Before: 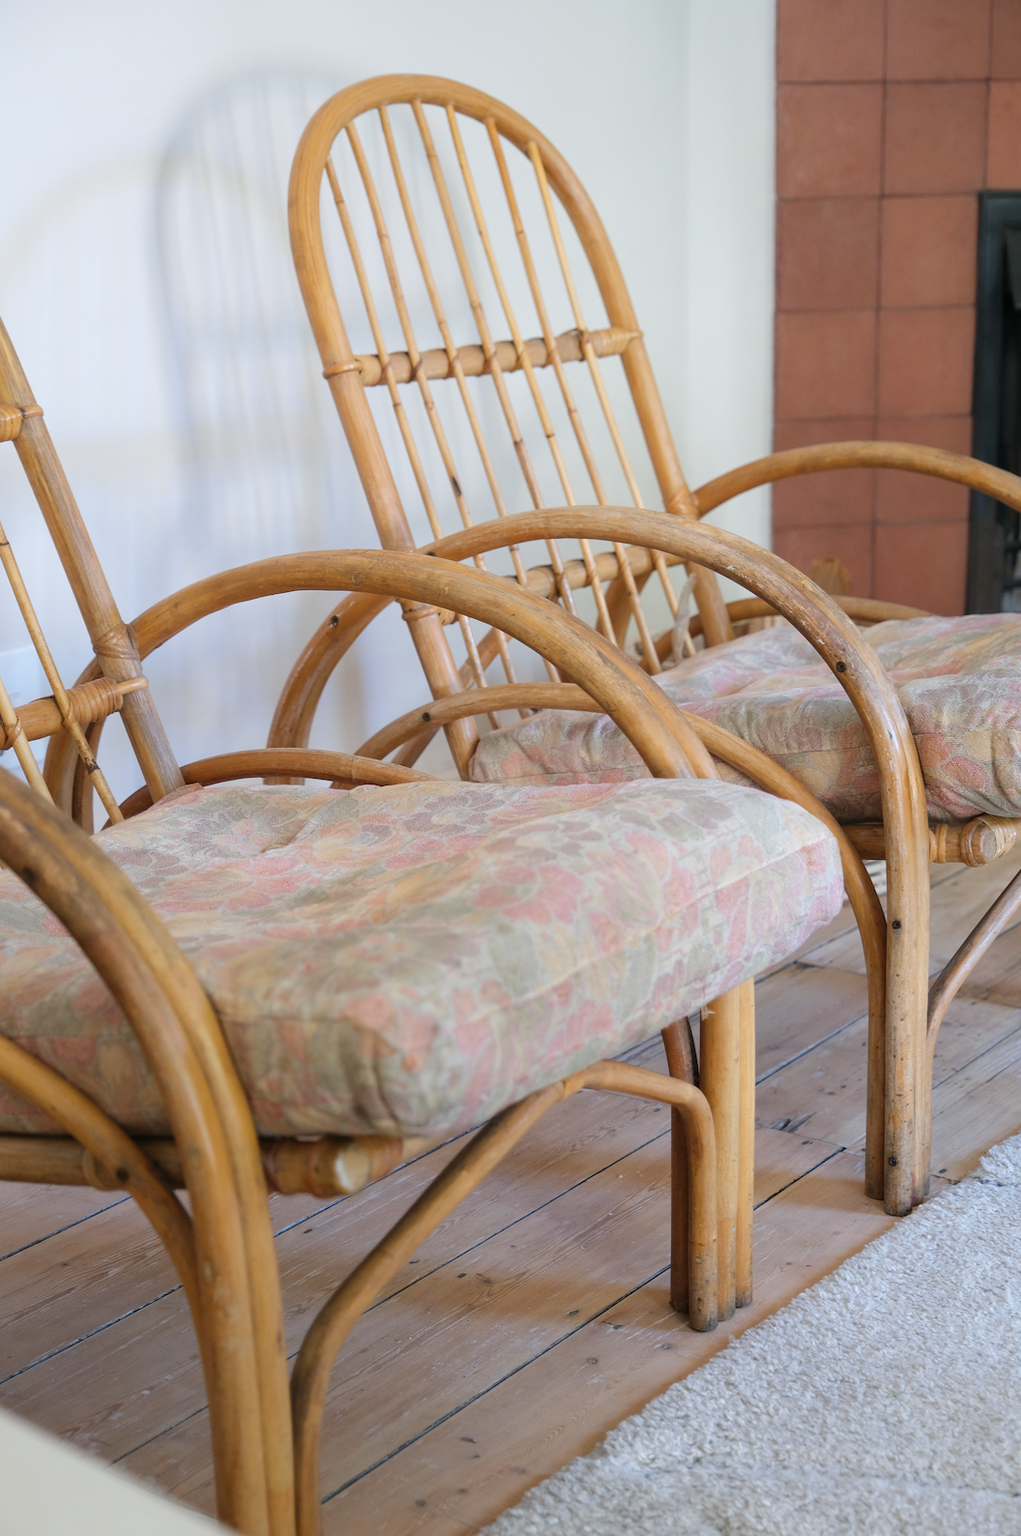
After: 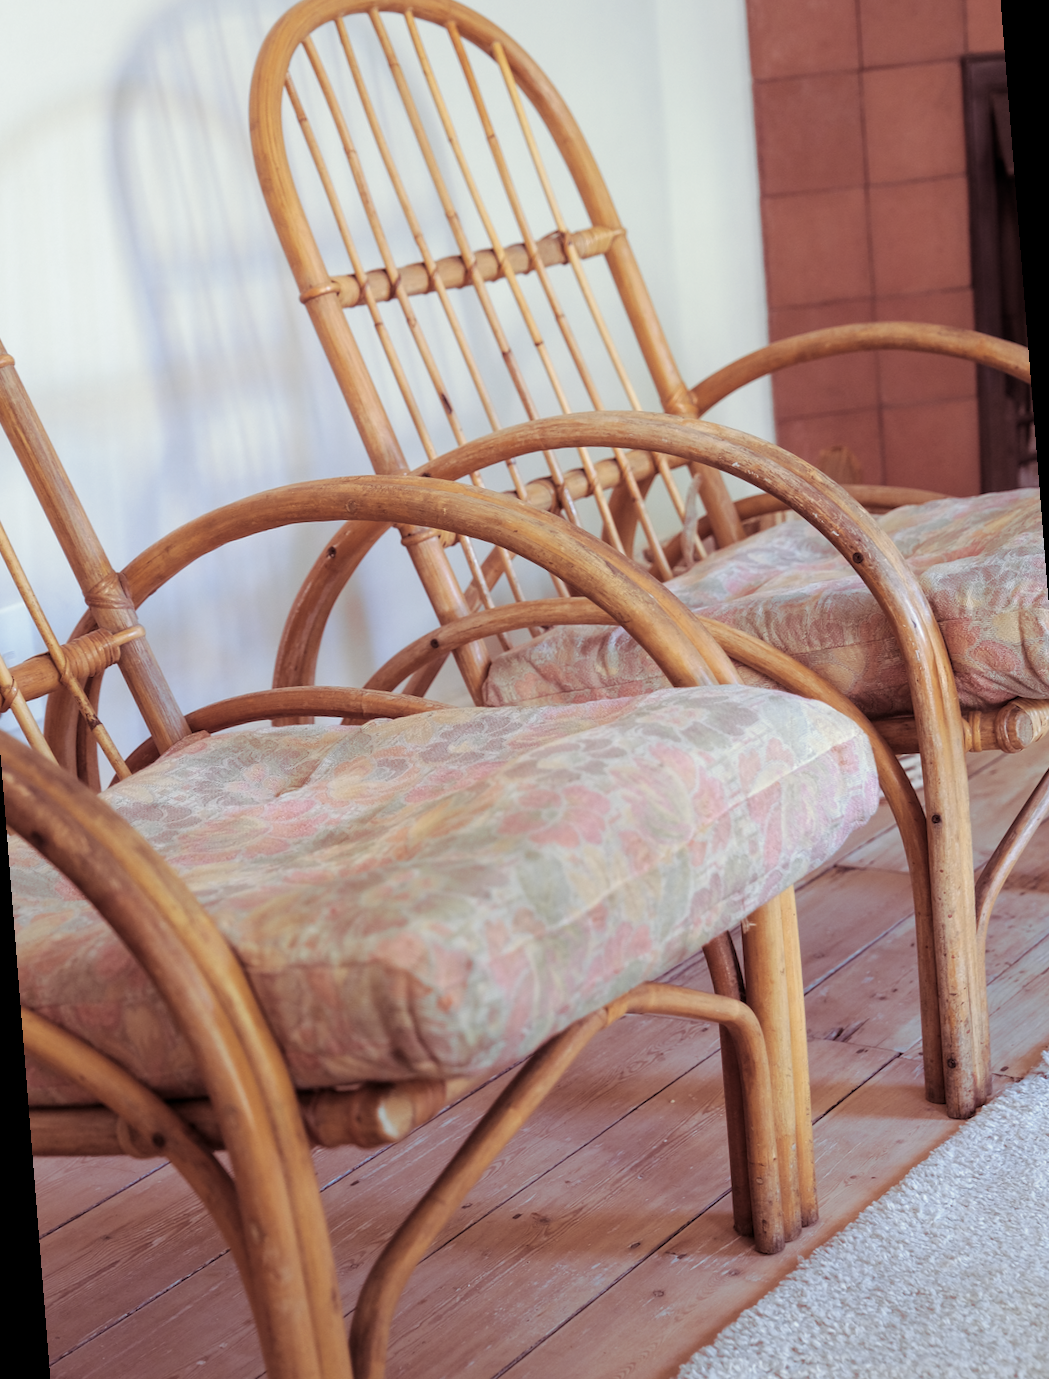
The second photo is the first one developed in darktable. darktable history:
split-toning: on, module defaults
rotate and perspective: rotation -4.57°, crop left 0.054, crop right 0.944, crop top 0.087, crop bottom 0.914
local contrast: highlights 100%, shadows 100%, detail 120%, midtone range 0.2
